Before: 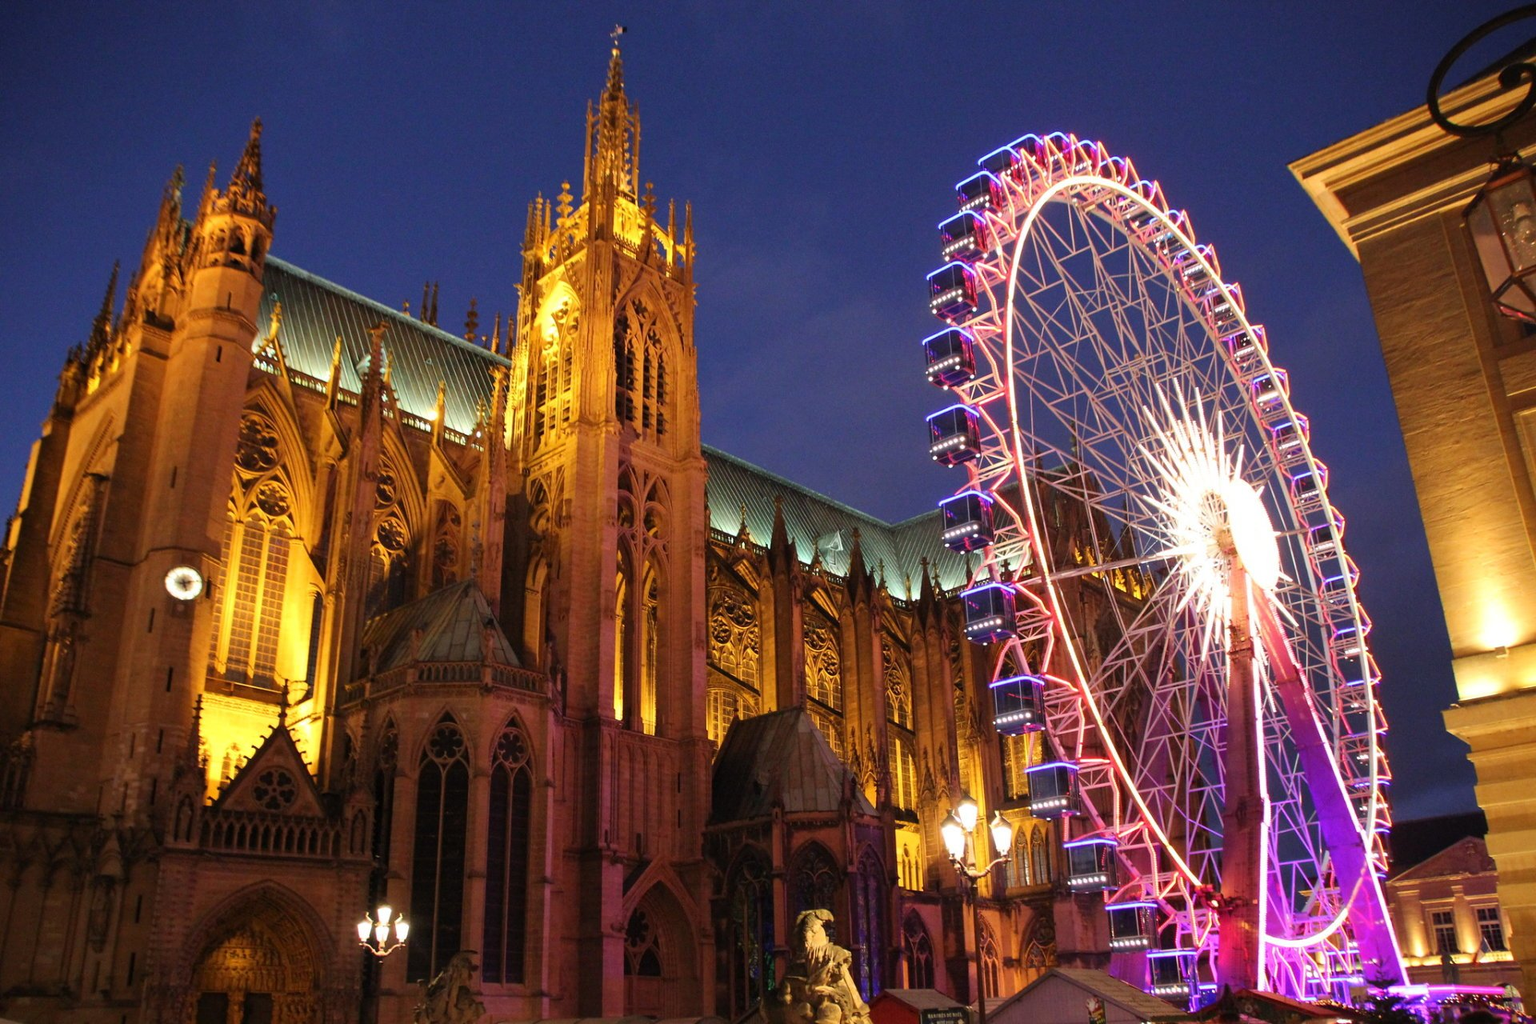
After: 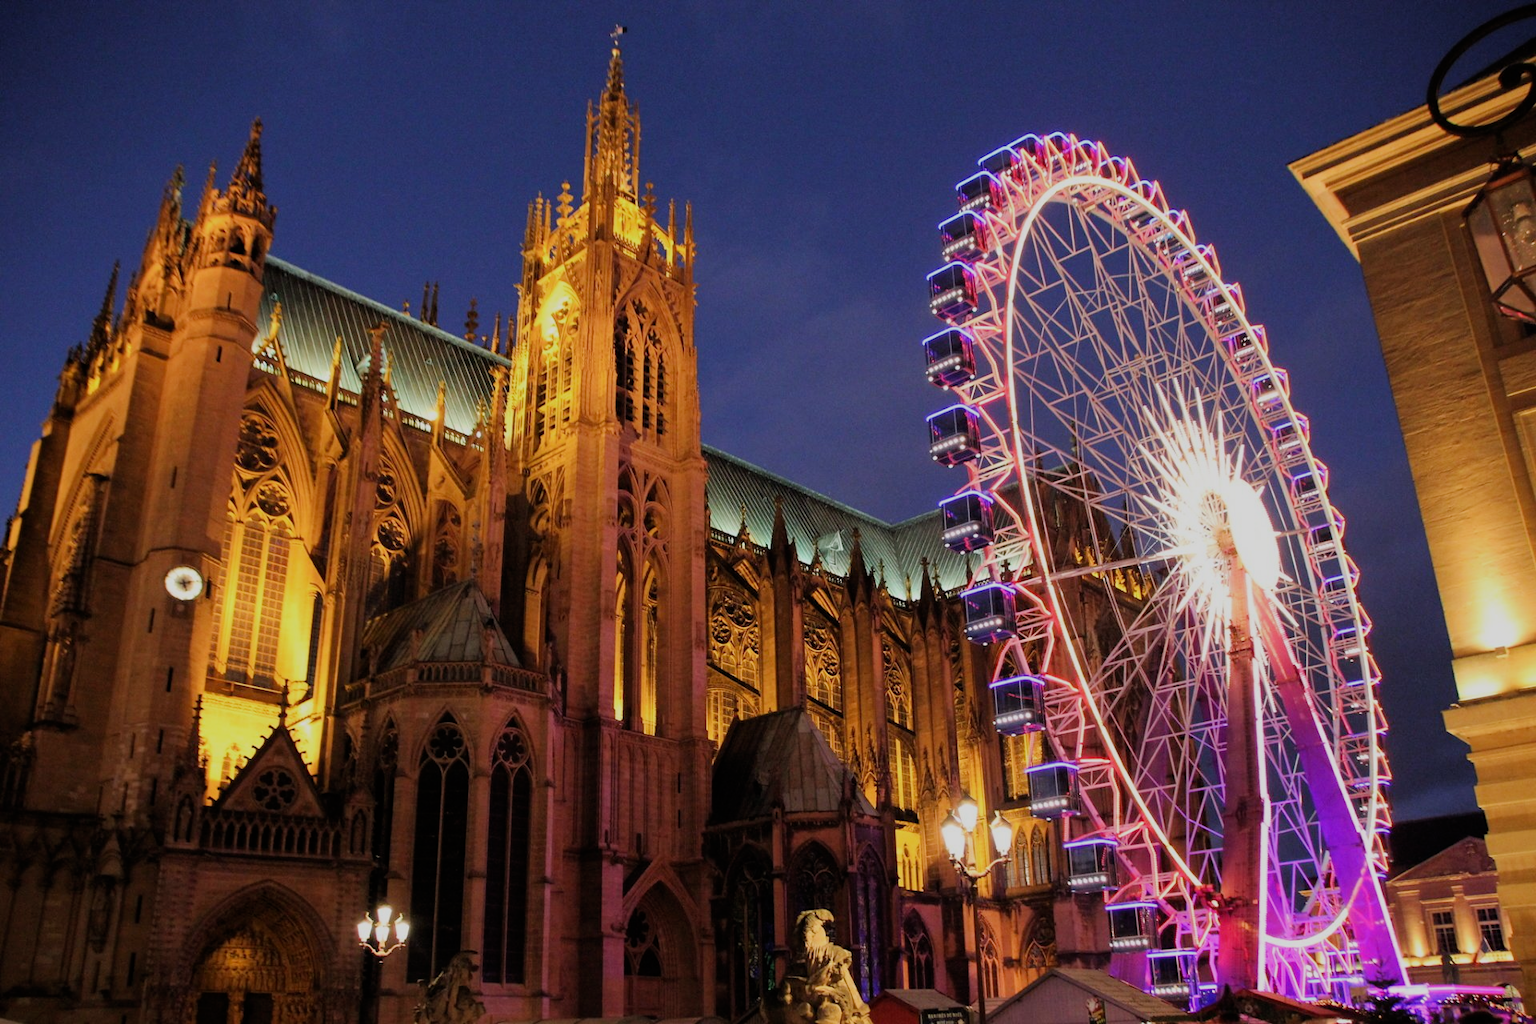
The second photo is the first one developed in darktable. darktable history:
tone equalizer: edges refinement/feathering 500, mask exposure compensation -1.57 EV, preserve details no
filmic rgb: black relative exposure -7.65 EV, white relative exposure 4.56 EV, hardness 3.61
